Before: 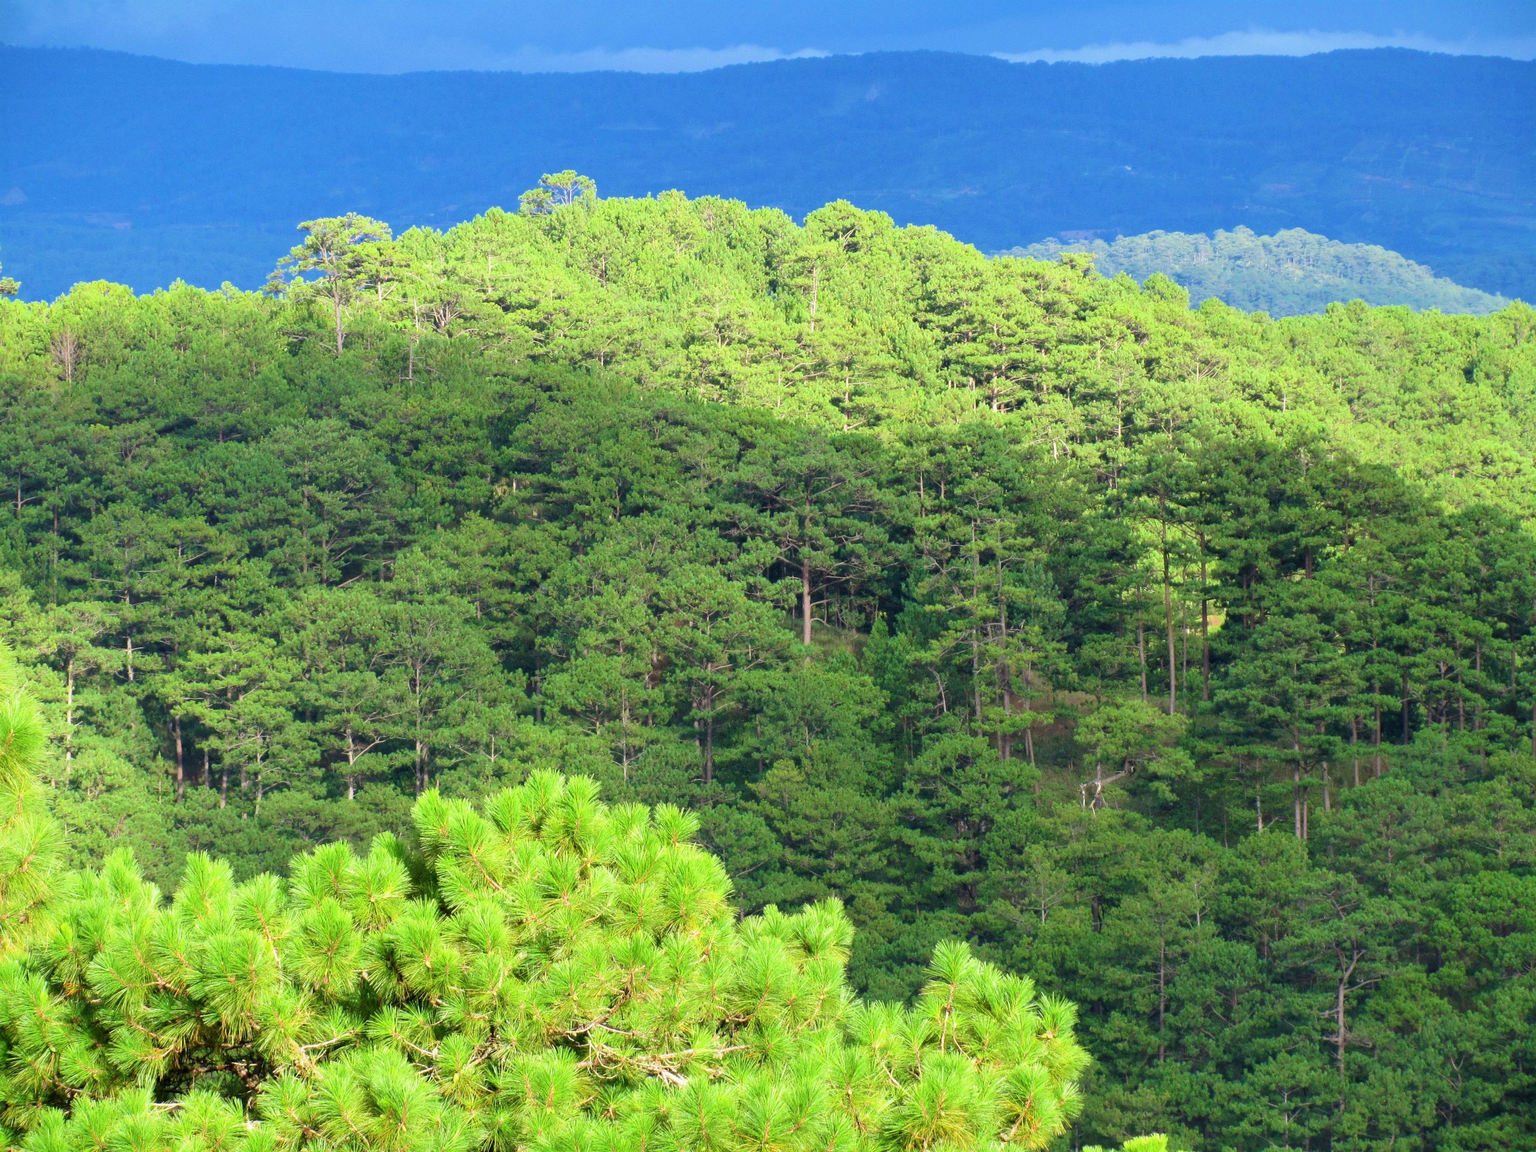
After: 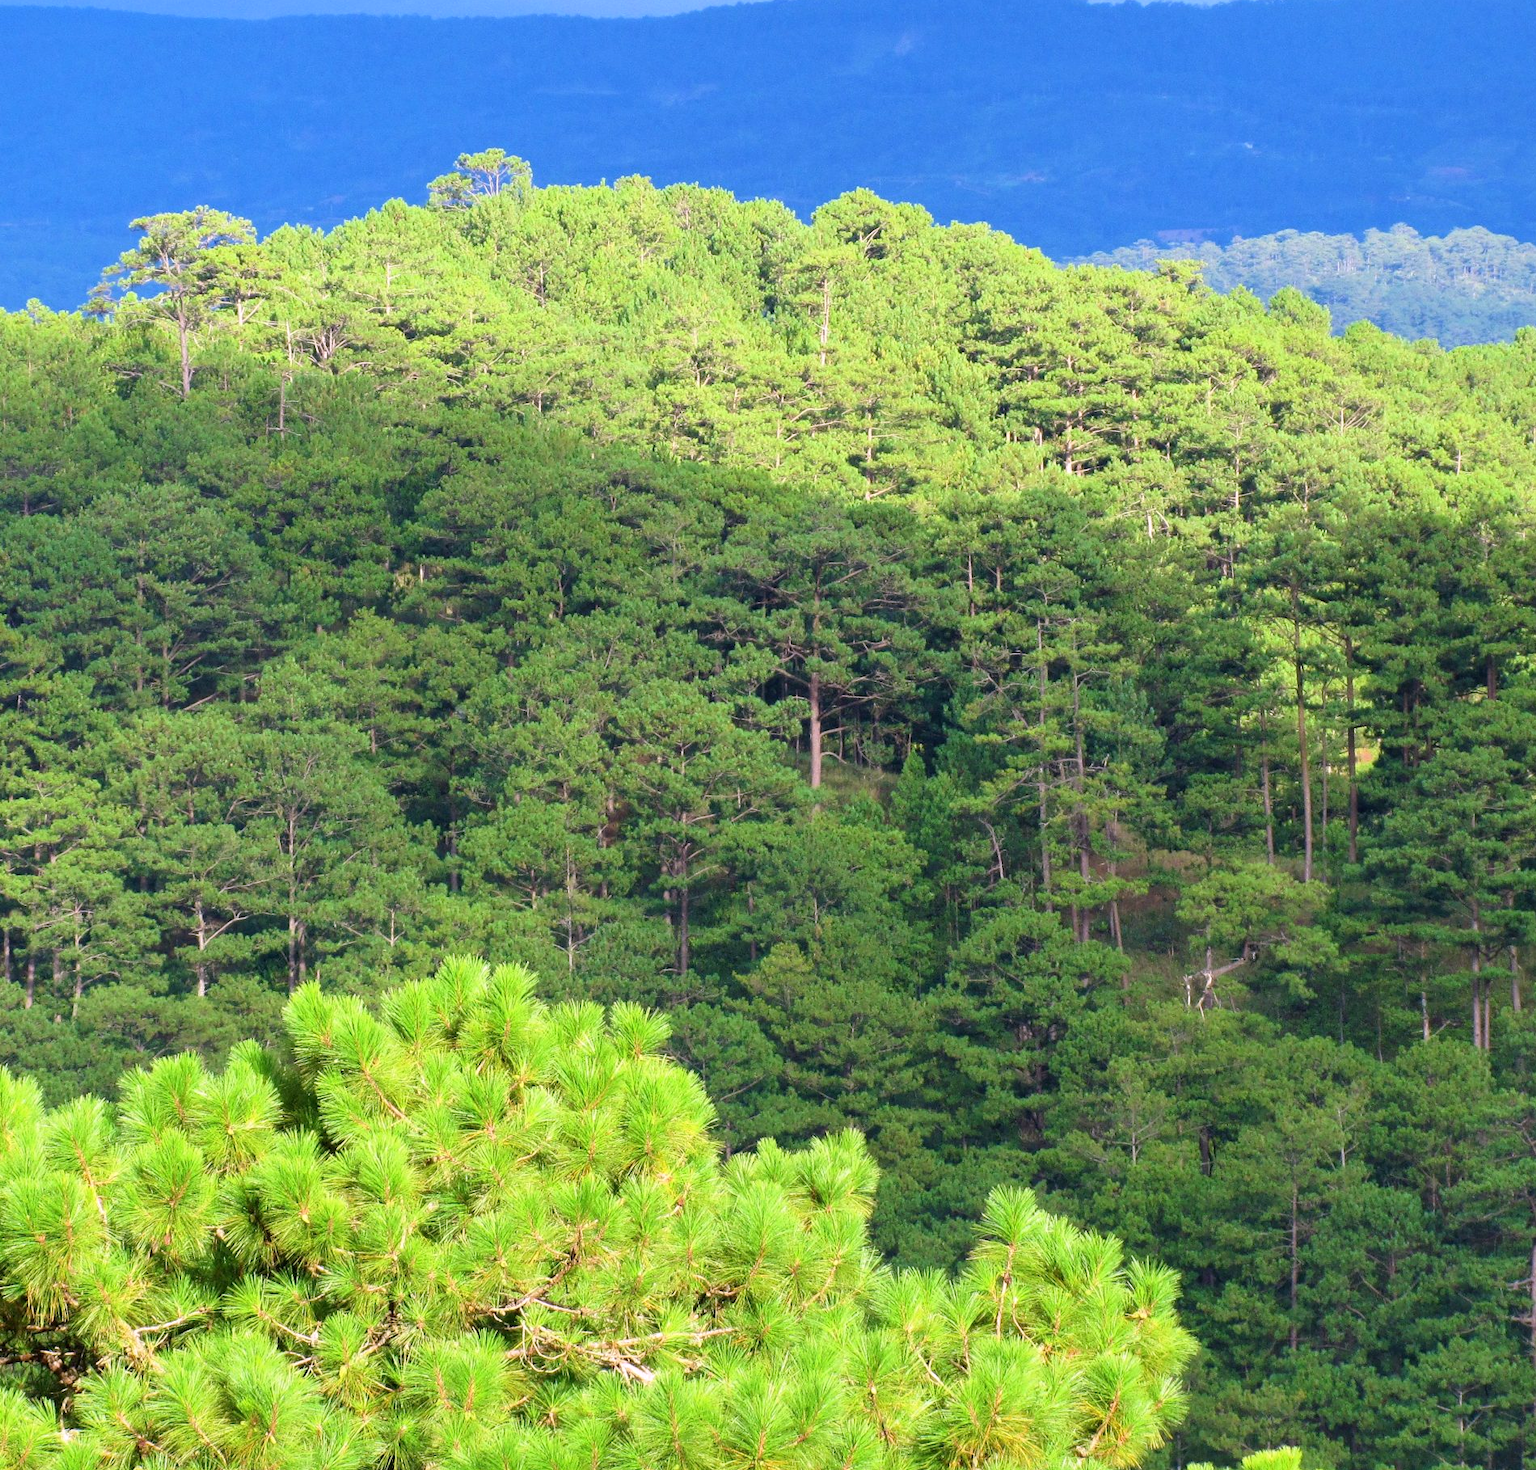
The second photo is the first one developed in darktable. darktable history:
crop and rotate: left 13.15%, top 5.251%, right 12.609%
white balance: red 1.05, blue 1.072
